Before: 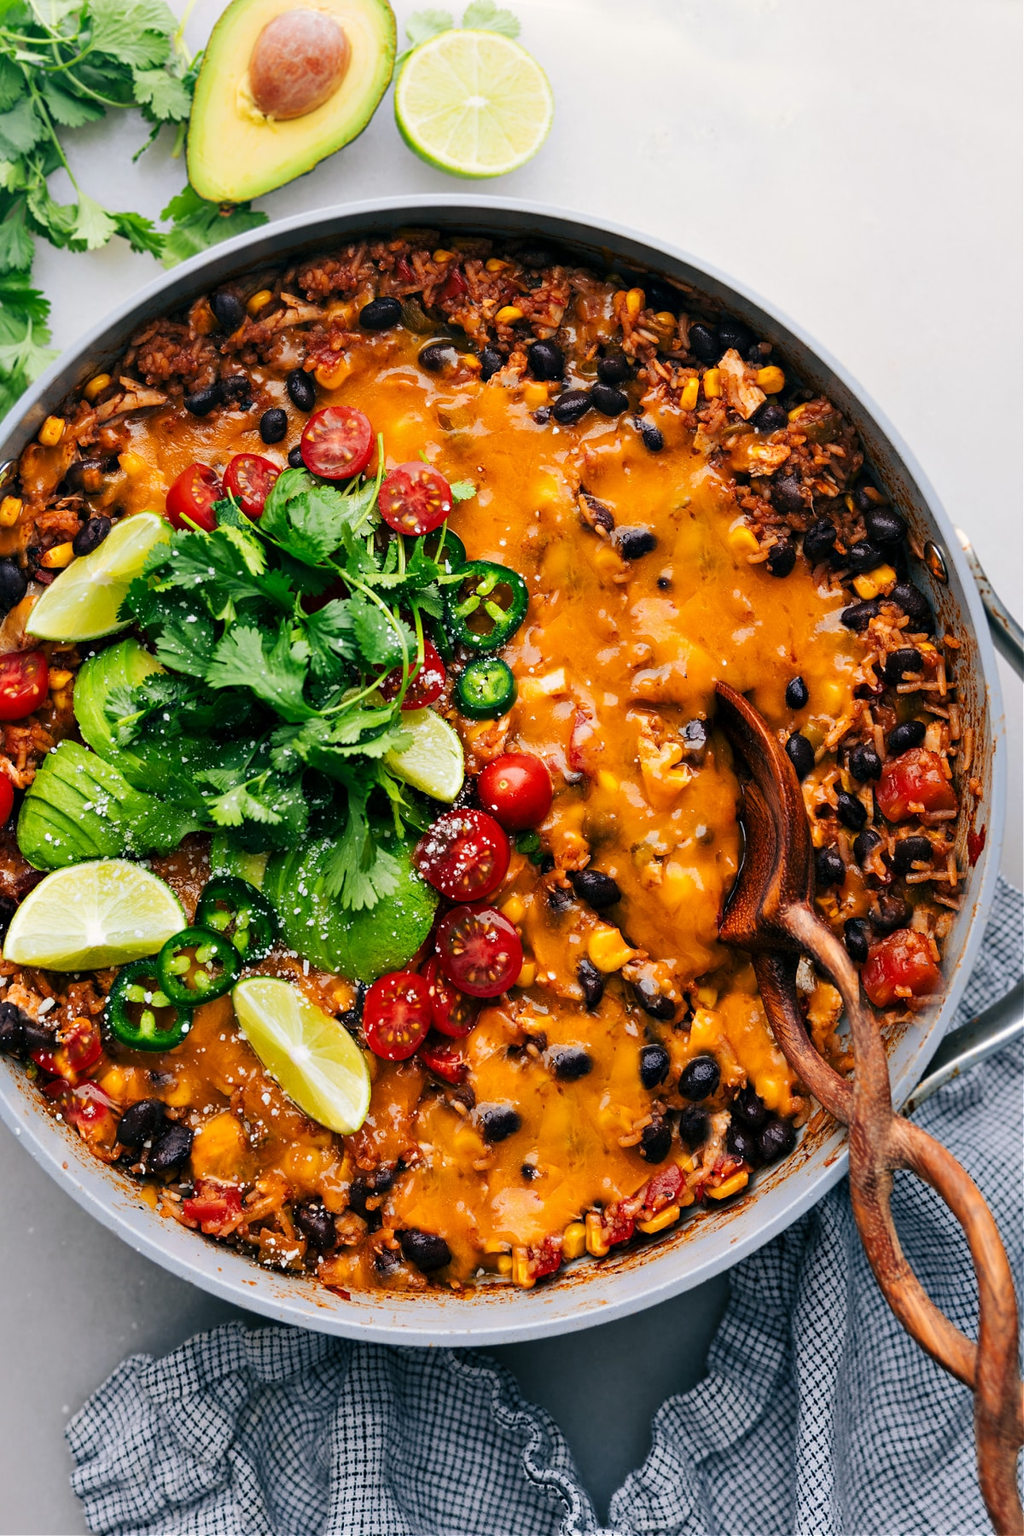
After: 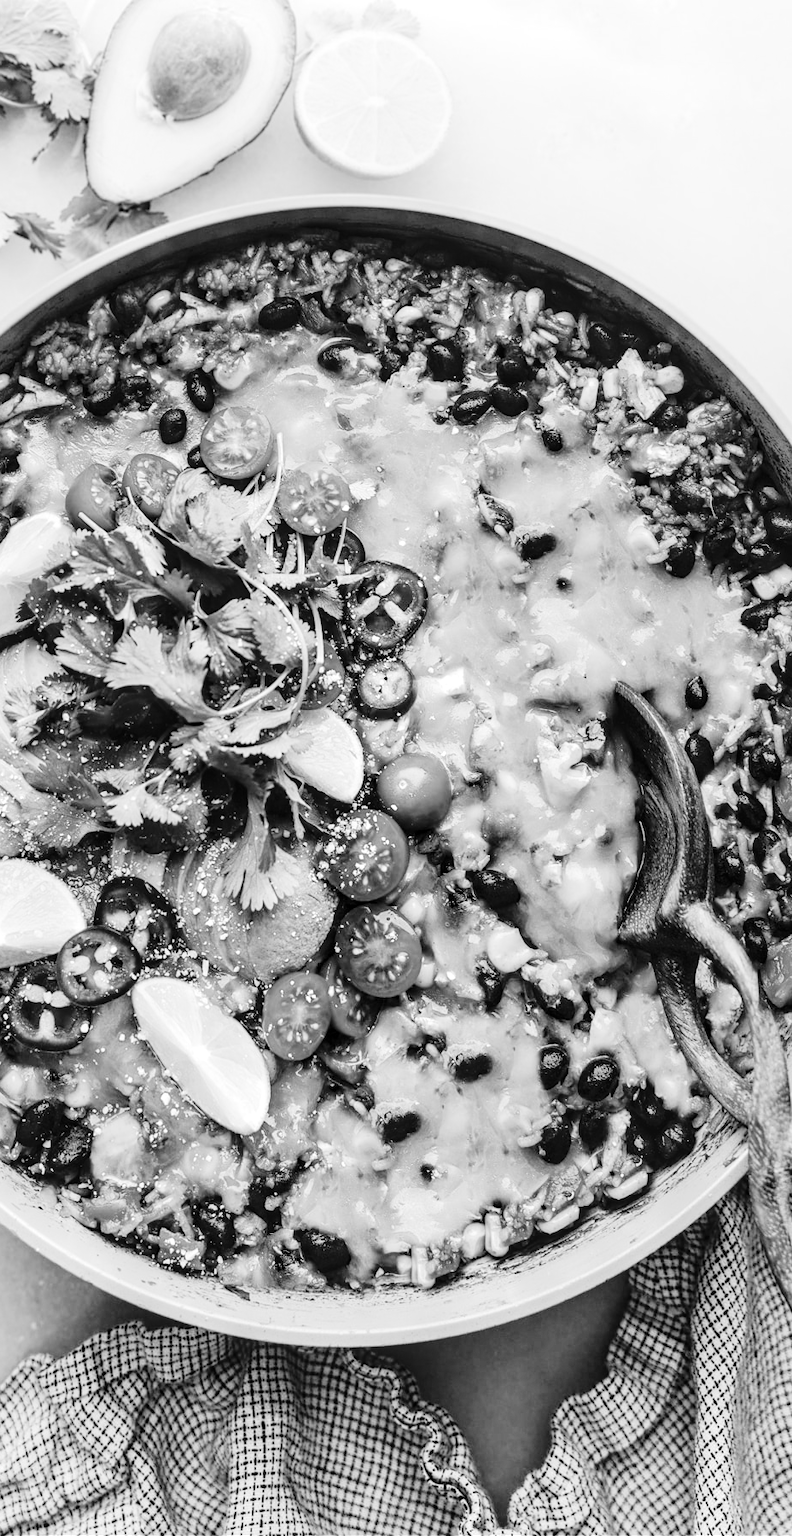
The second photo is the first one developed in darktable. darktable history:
tone curve: curves: ch0 [(0, 0.006) (0.184, 0.117) (0.405, 0.46) (0.456, 0.528) (0.634, 0.728) (0.877, 0.89) (0.984, 0.935)]; ch1 [(0, 0) (0.443, 0.43) (0.492, 0.489) (0.566, 0.579) (0.595, 0.625) (0.608, 0.667) (0.65, 0.729) (1, 1)]; ch2 [(0, 0) (0.33, 0.301) (0.421, 0.443) (0.447, 0.489) (0.495, 0.505) (0.537, 0.583) (0.586, 0.591) (0.663, 0.686) (1, 1)], color space Lab, independent channels, preserve colors none
local contrast: on, module defaults
contrast brightness saturation: contrast 0.05, brightness 0.06, saturation 0.01
exposure: black level correction 0, exposure 0.7 EV, compensate exposure bias true, compensate highlight preservation false
color correction: saturation 0.5
crop: left 9.88%, right 12.664%
rotate and perspective: automatic cropping off
color contrast: green-magenta contrast 0, blue-yellow contrast 0
